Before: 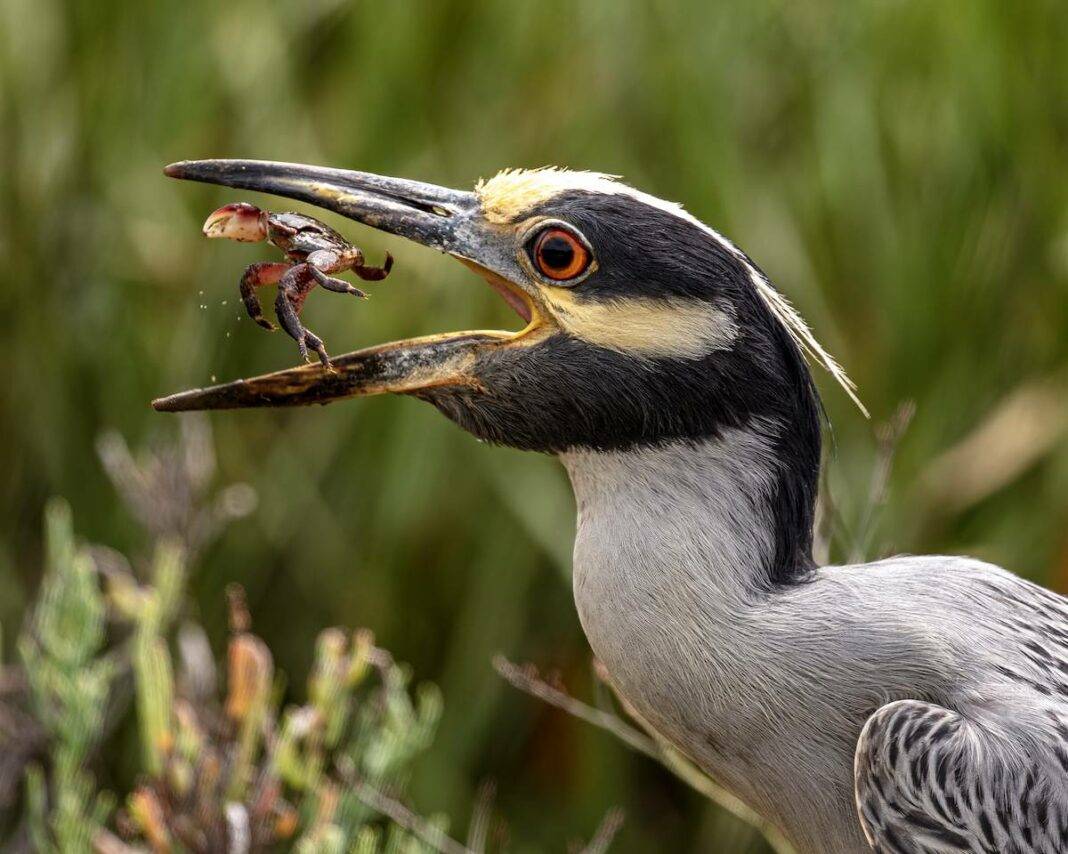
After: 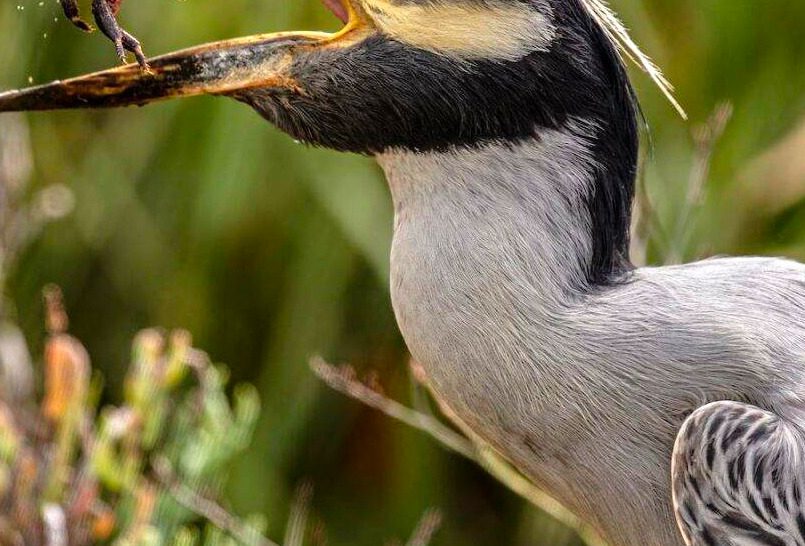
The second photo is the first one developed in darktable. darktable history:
crop and rotate: left 17.191%, top 35.059%, right 7.385%, bottom 0.952%
tone equalizer: -8 EV 0.023 EV, -7 EV -0.003 EV, -6 EV 0.016 EV, -5 EV 0.025 EV, -4 EV 0.29 EV, -3 EV 0.675 EV, -2 EV 0.576 EV, -1 EV 0.212 EV, +0 EV 0.038 EV
